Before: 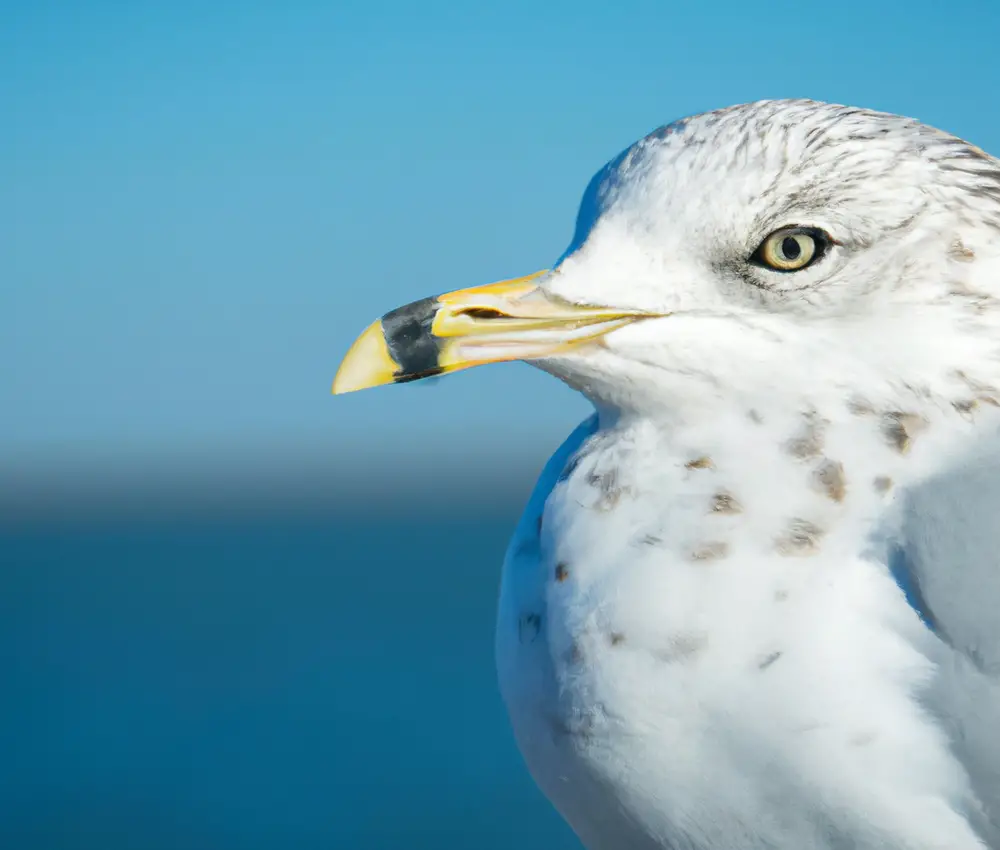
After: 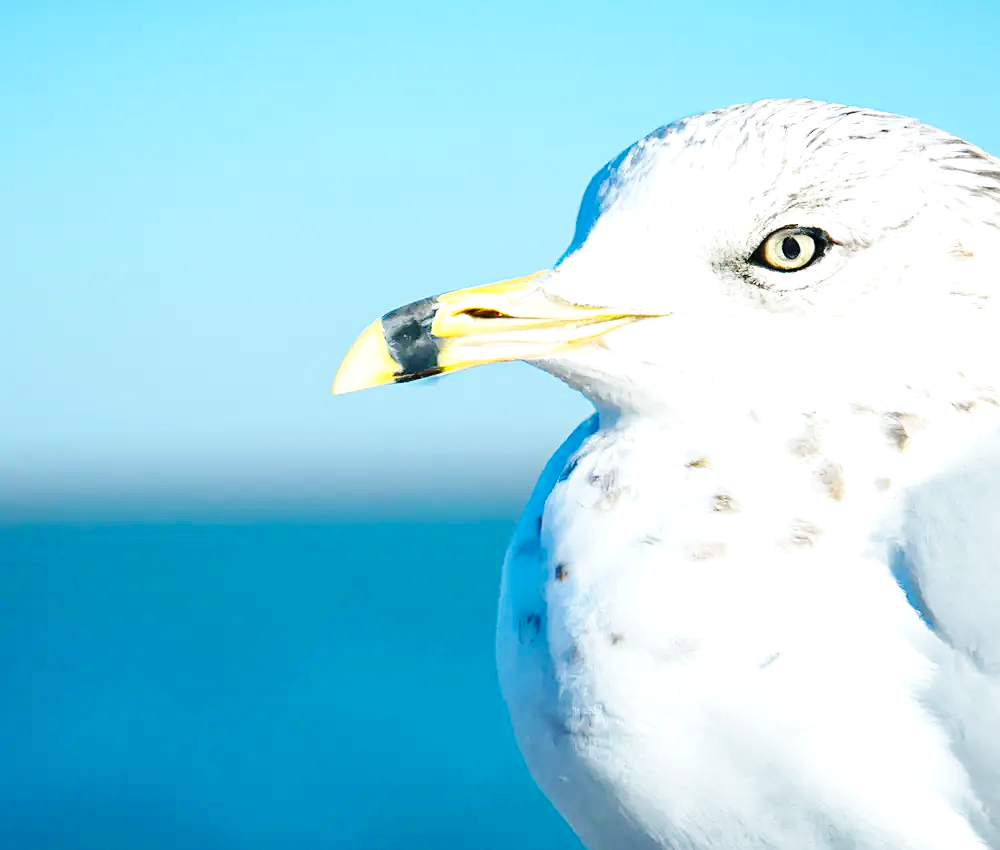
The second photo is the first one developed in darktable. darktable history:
sharpen: on, module defaults
exposure: exposure 0.696 EV, compensate highlight preservation false
base curve: curves: ch0 [(0, 0) (0.036, 0.025) (0.121, 0.166) (0.206, 0.329) (0.605, 0.79) (1, 1)], preserve colors none
